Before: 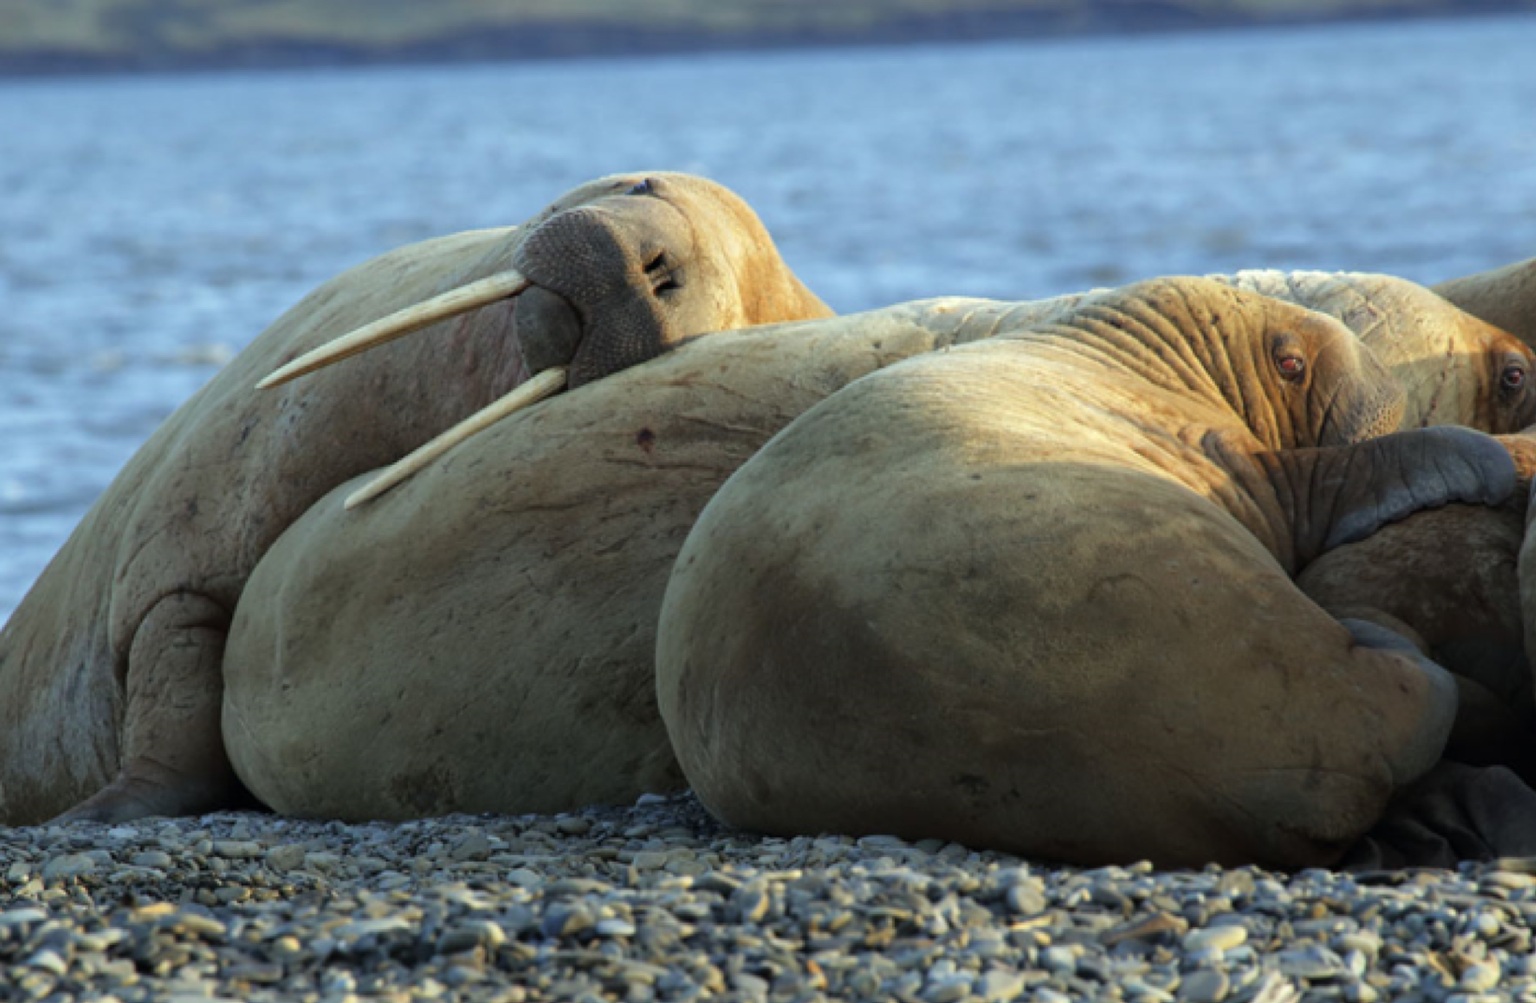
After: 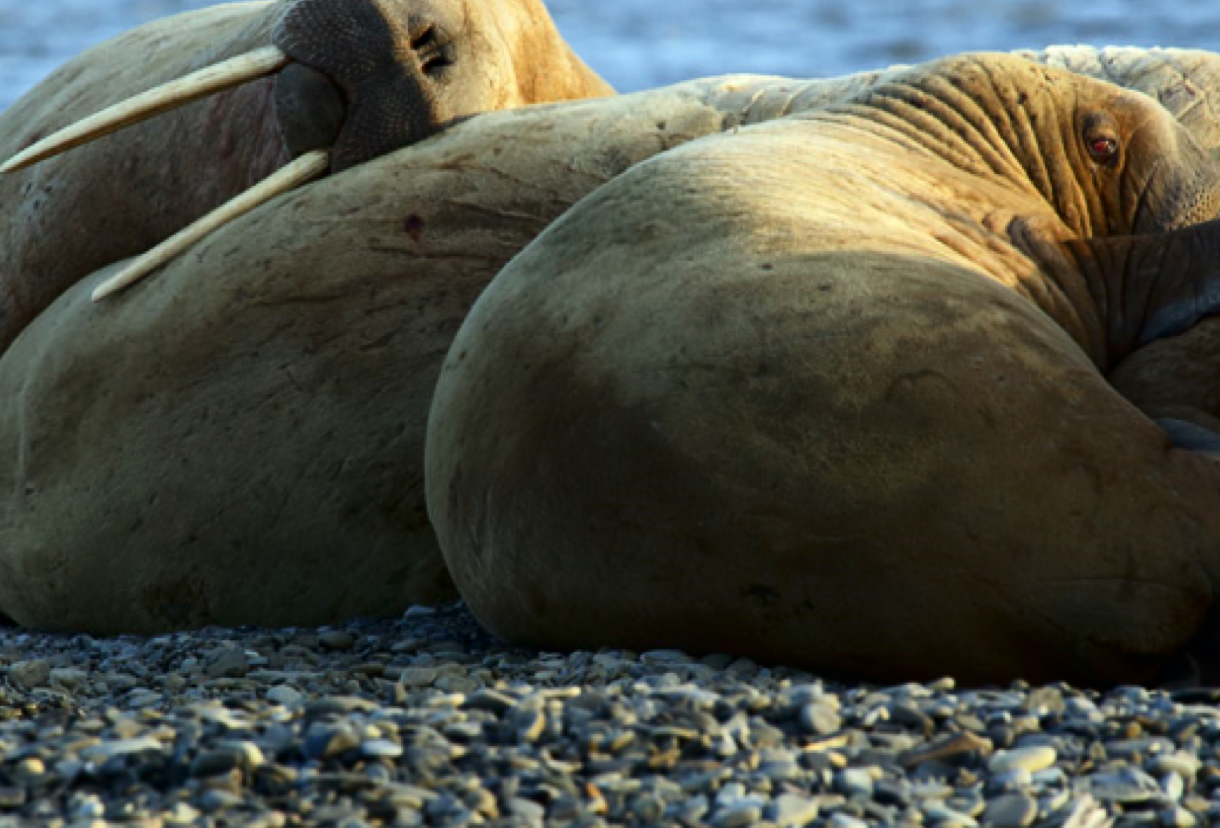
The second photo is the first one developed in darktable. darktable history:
crop: left 16.836%, top 22.752%, right 8.804%
contrast brightness saturation: contrast 0.199, brightness -0.106, saturation 0.103
